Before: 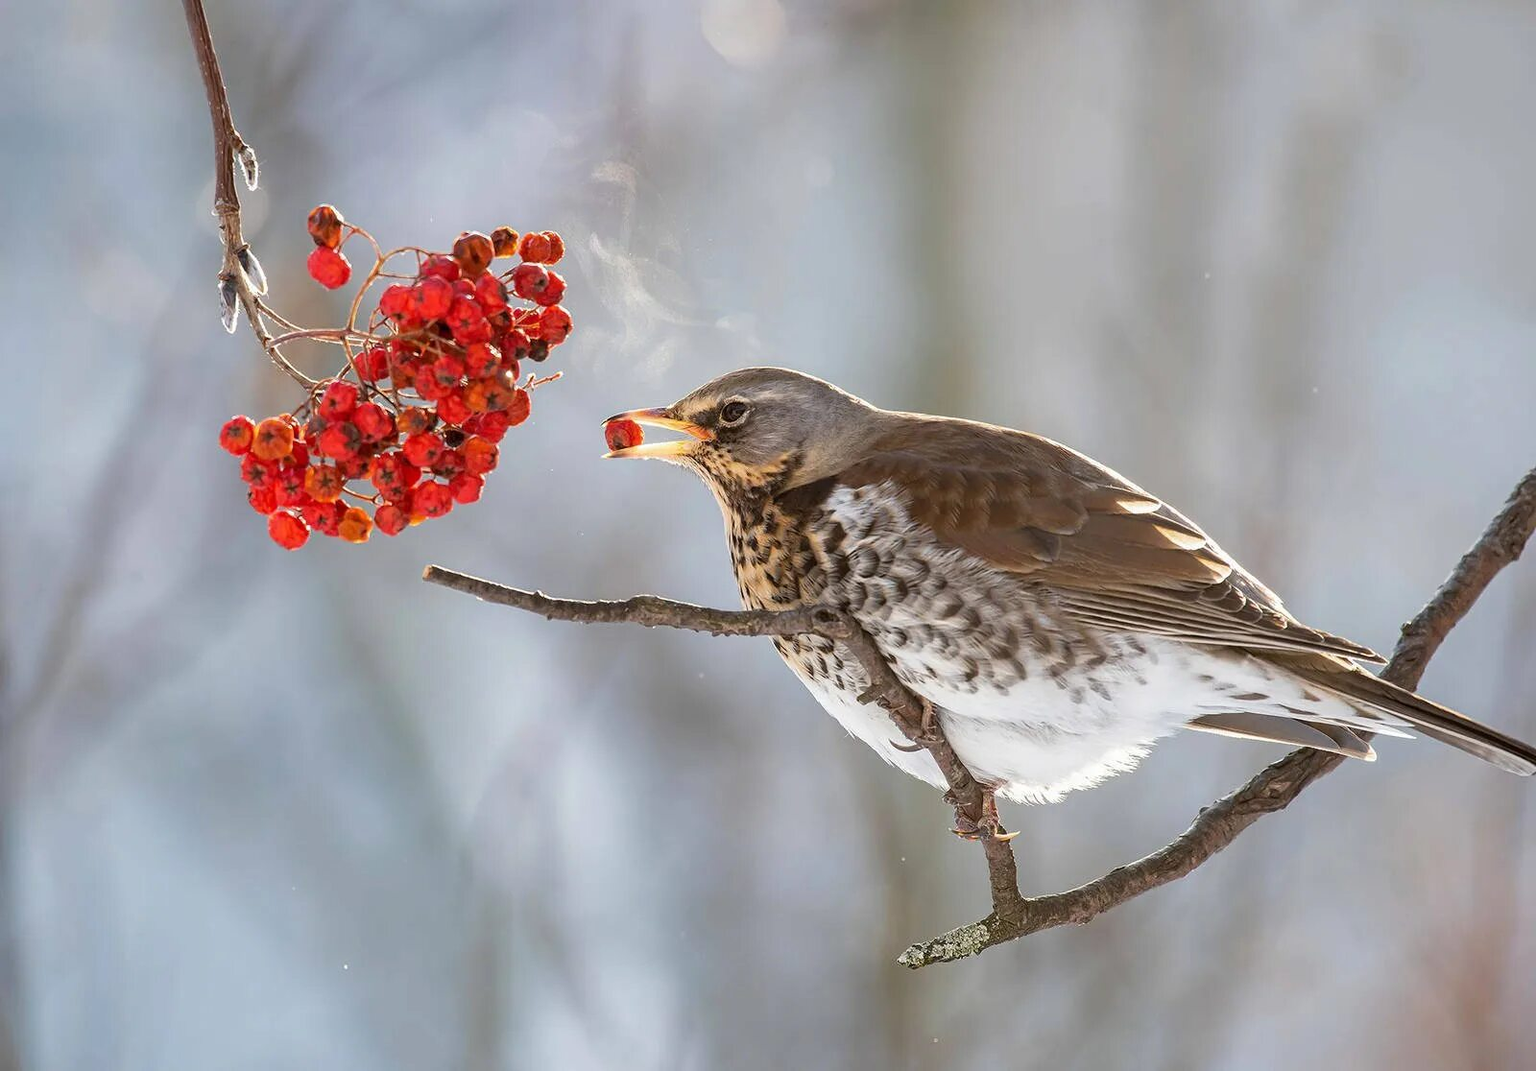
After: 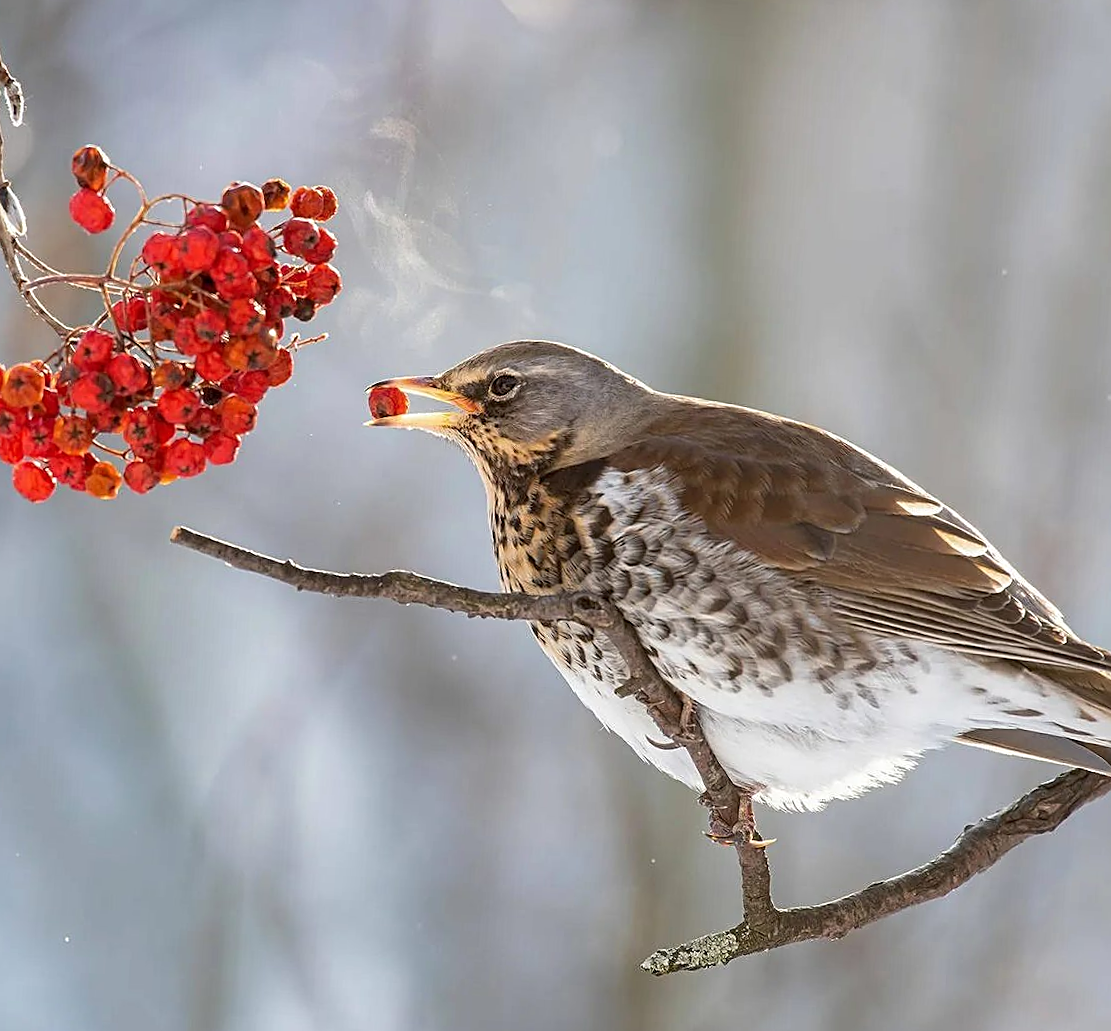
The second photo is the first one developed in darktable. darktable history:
sharpen: on, module defaults
crop and rotate: angle -3.31°, left 14.09%, top 0.023%, right 10.807%, bottom 0.058%
